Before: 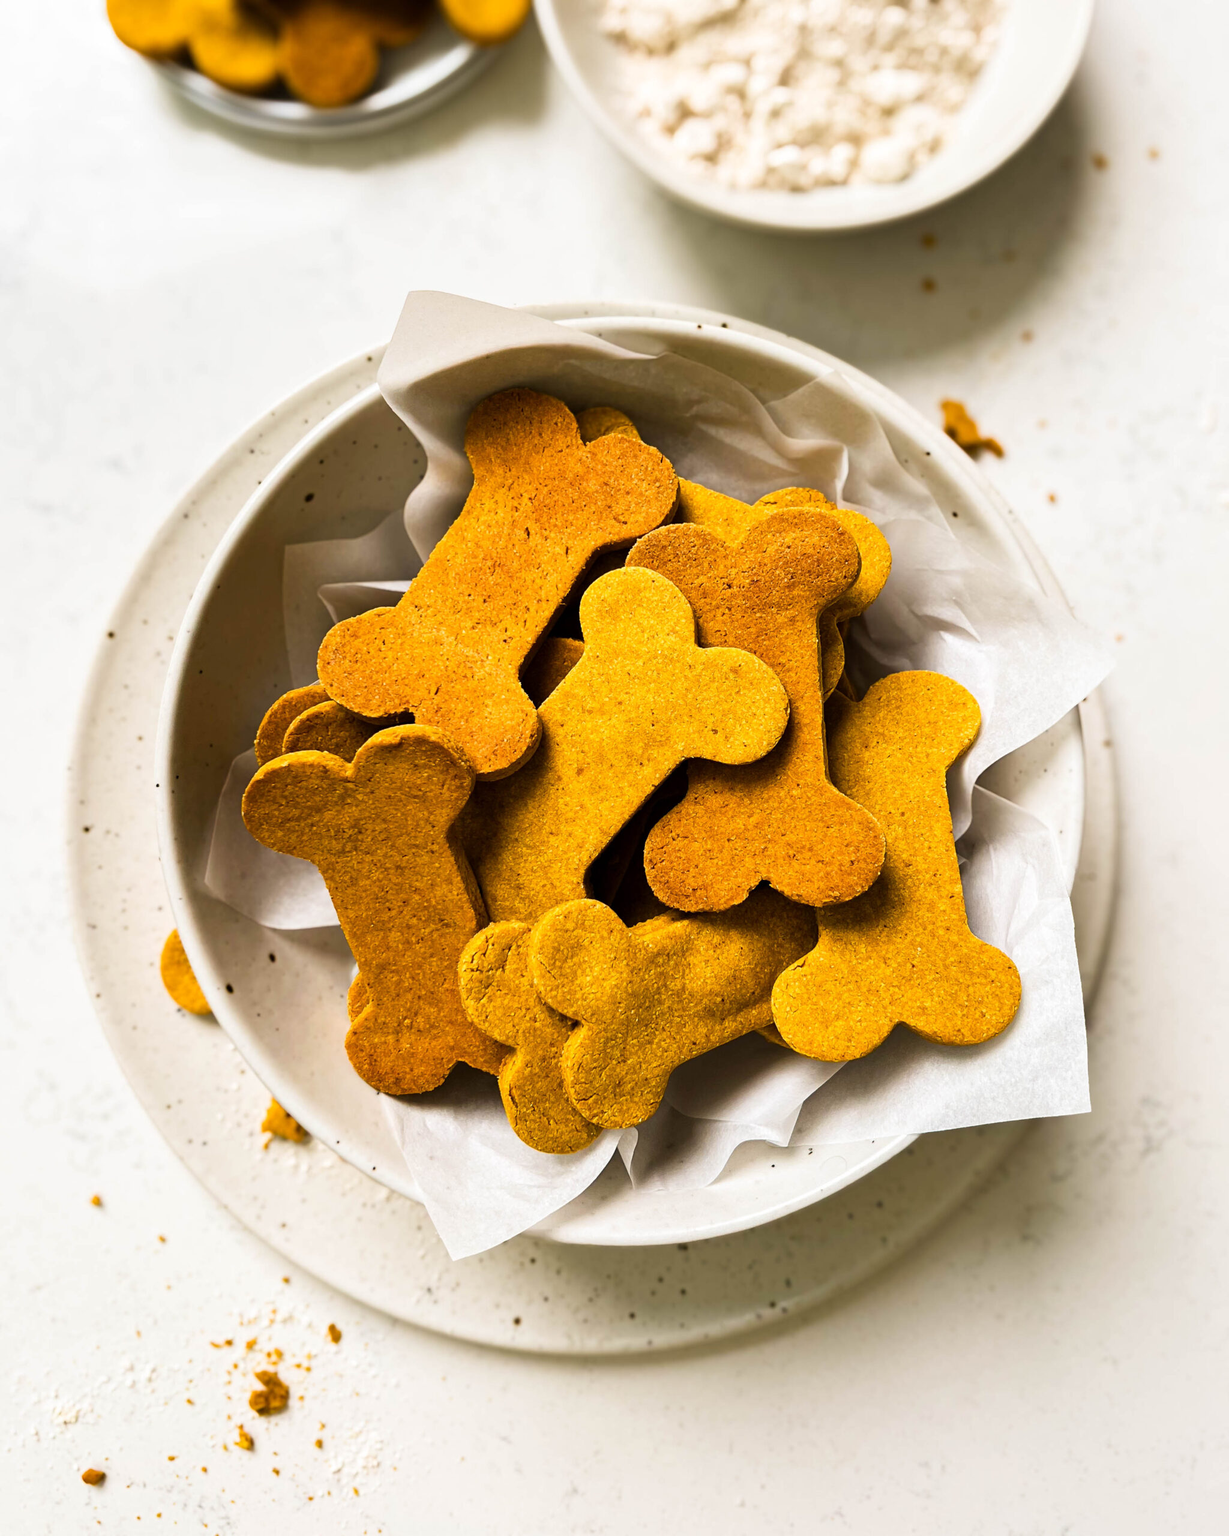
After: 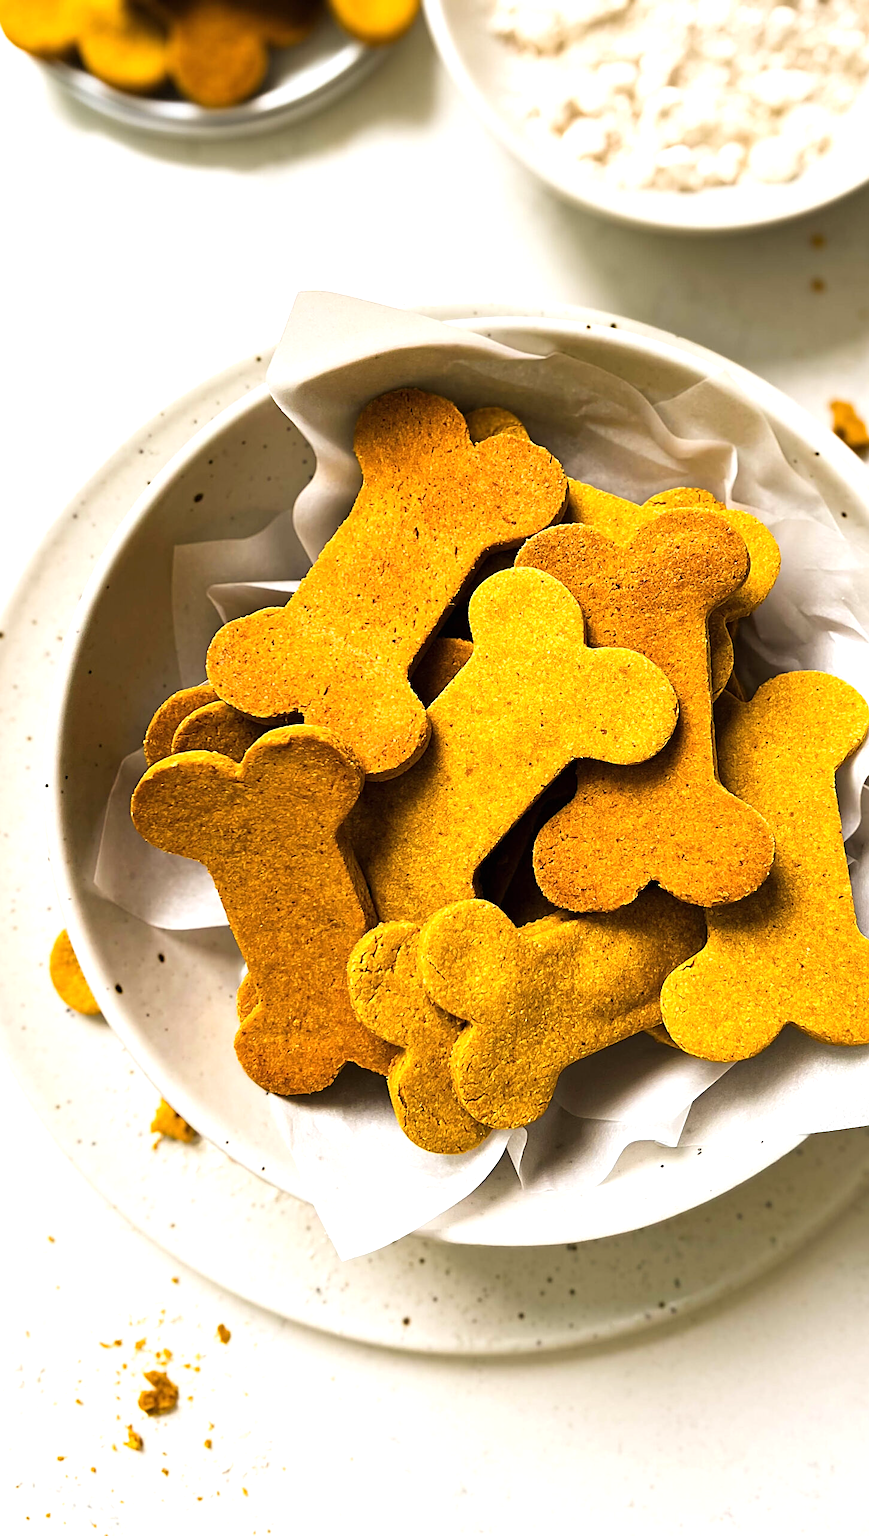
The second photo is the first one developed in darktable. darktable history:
exposure: black level correction 0, exposure 0.4 EV, compensate exposure bias true, compensate highlight preservation false
sharpen: on, module defaults
crop and rotate: left 9.061%, right 20.142%
